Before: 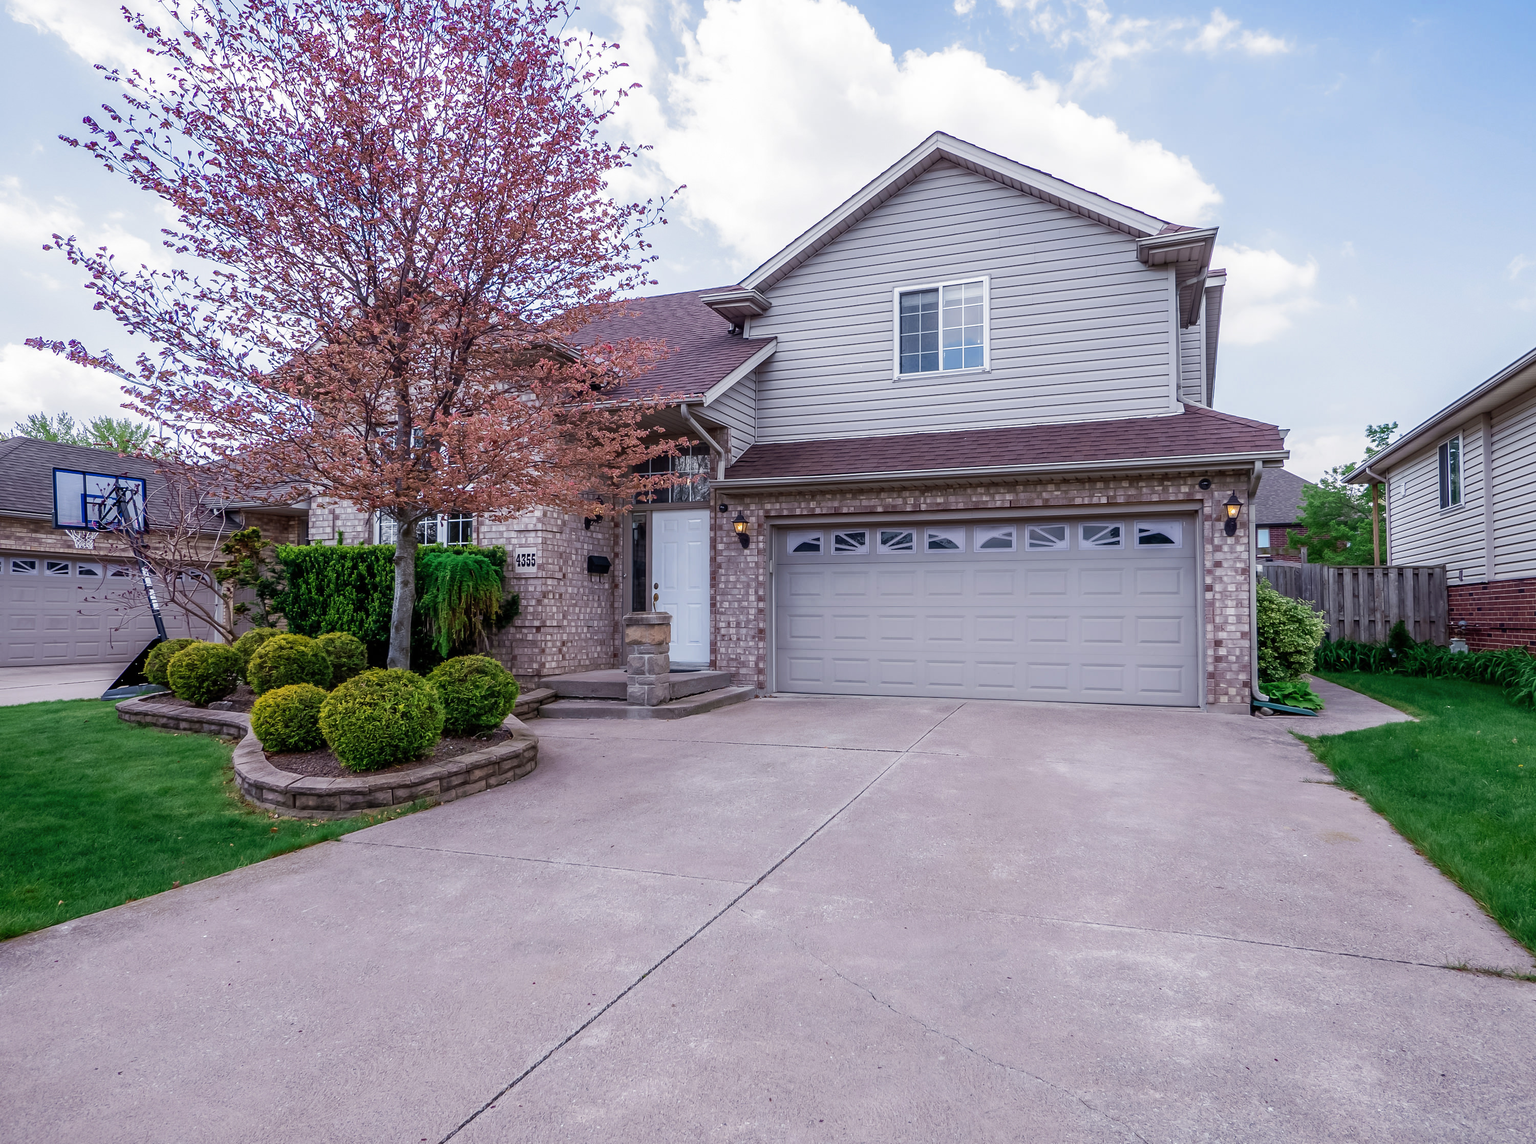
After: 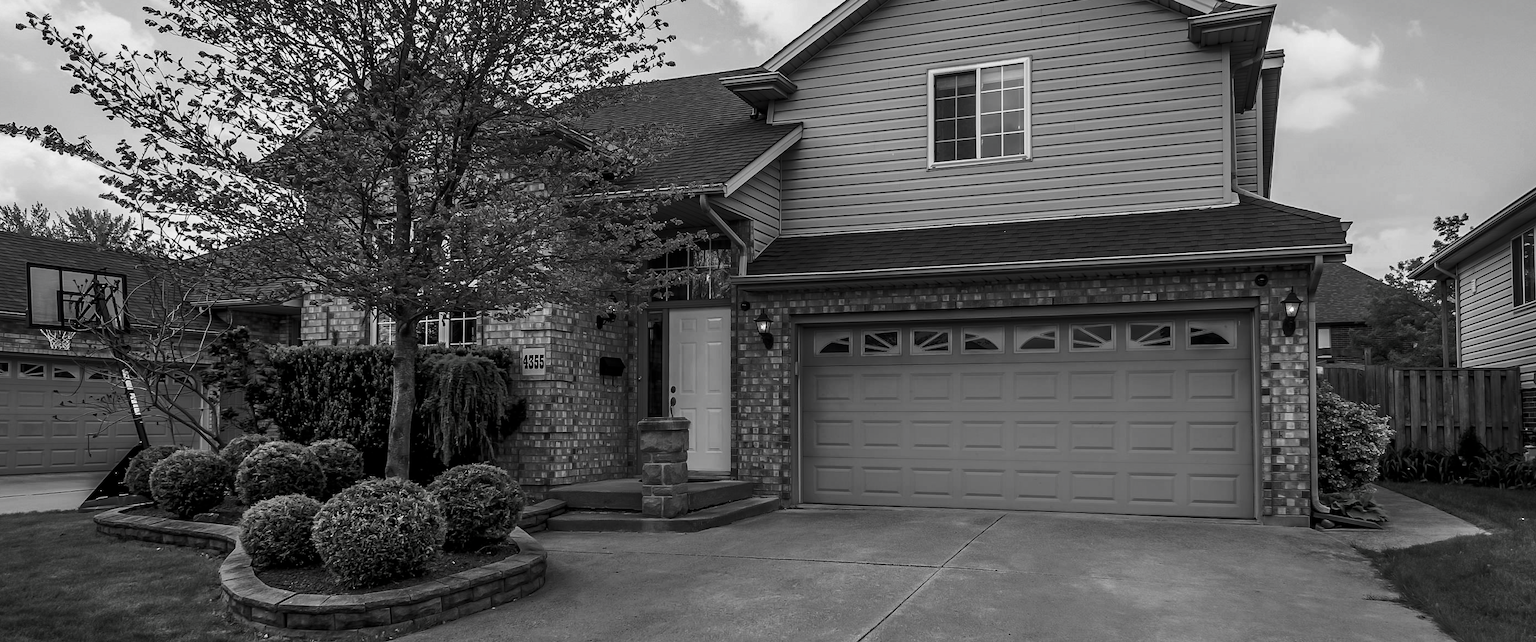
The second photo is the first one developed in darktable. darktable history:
crop: left 1.844%, top 19.479%, right 4.834%, bottom 28.133%
contrast brightness saturation: contrast -0.037, brightness -0.576, saturation -0.984
tone equalizer: -7 EV 0.162 EV, -6 EV 0.583 EV, -5 EV 1.13 EV, -4 EV 1.3 EV, -3 EV 1.12 EV, -2 EV 0.6 EV, -1 EV 0.161 EV
